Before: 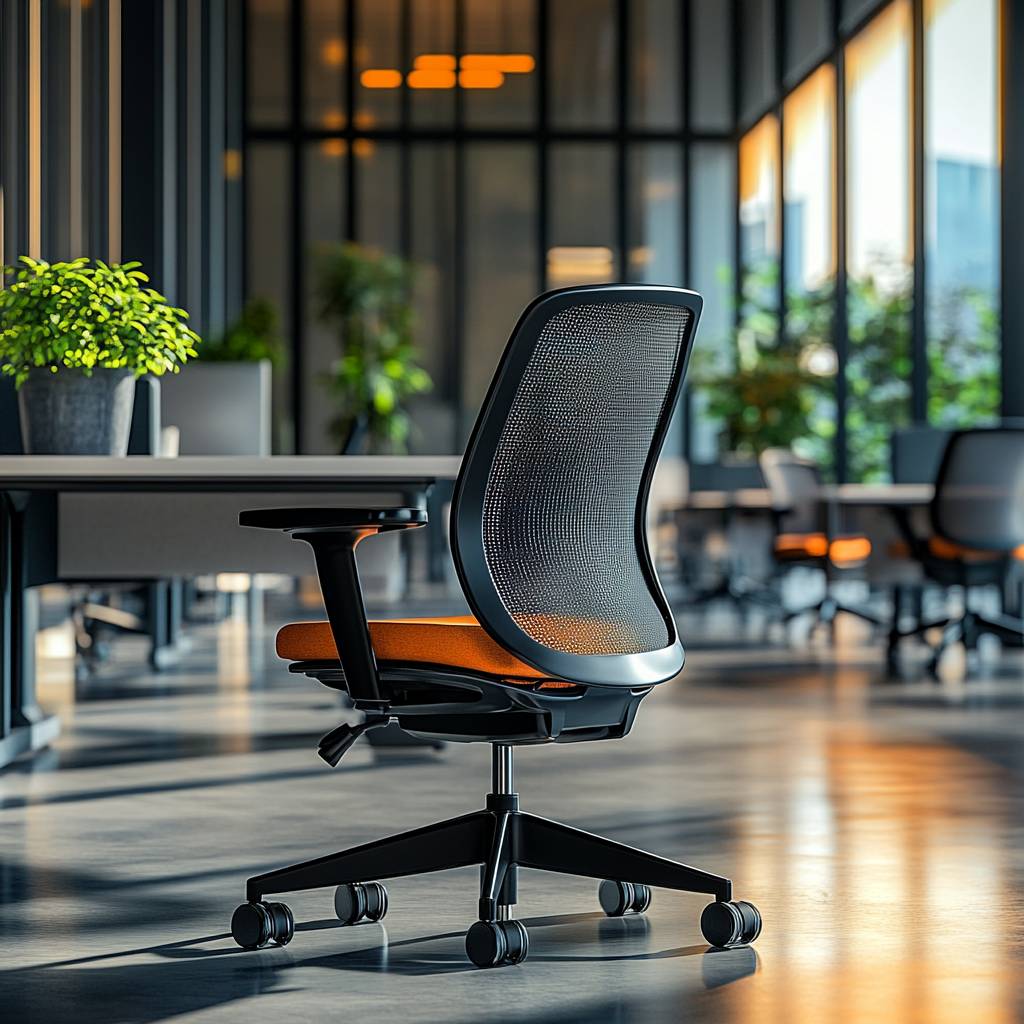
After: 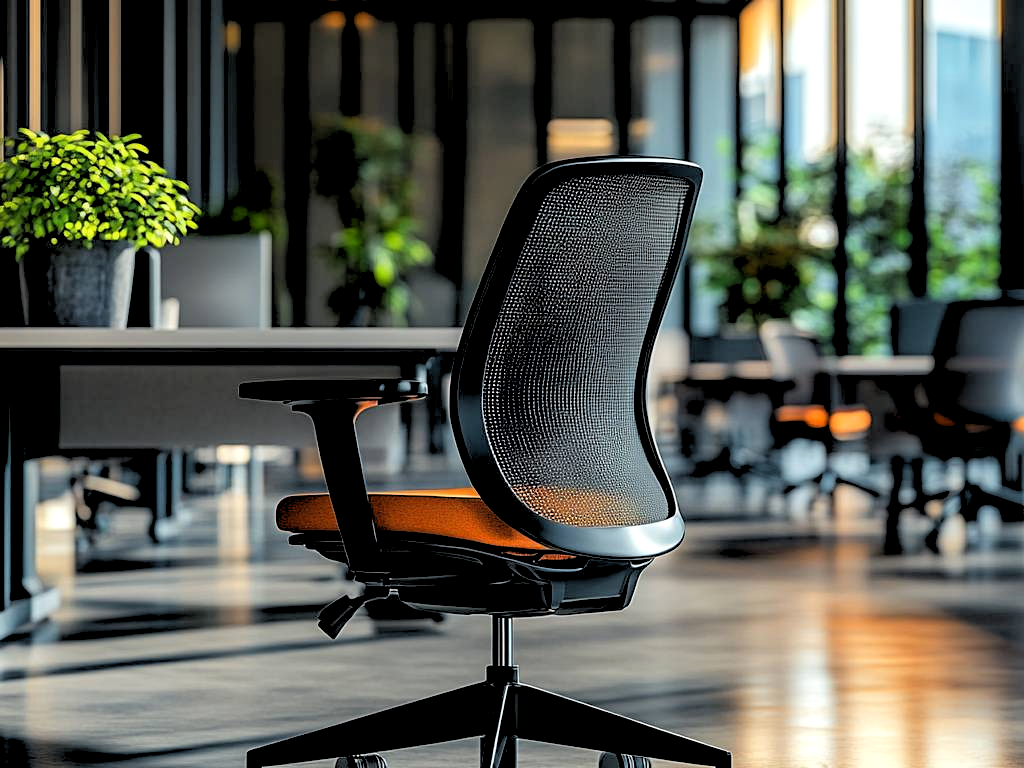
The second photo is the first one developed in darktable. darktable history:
rgb levels: levels [[0.029, 0.461, 0.922], [0, 0.5, 1], [0, 0.5, 1]]
crop and rotate: top 12.5%, bottom 12.5%
